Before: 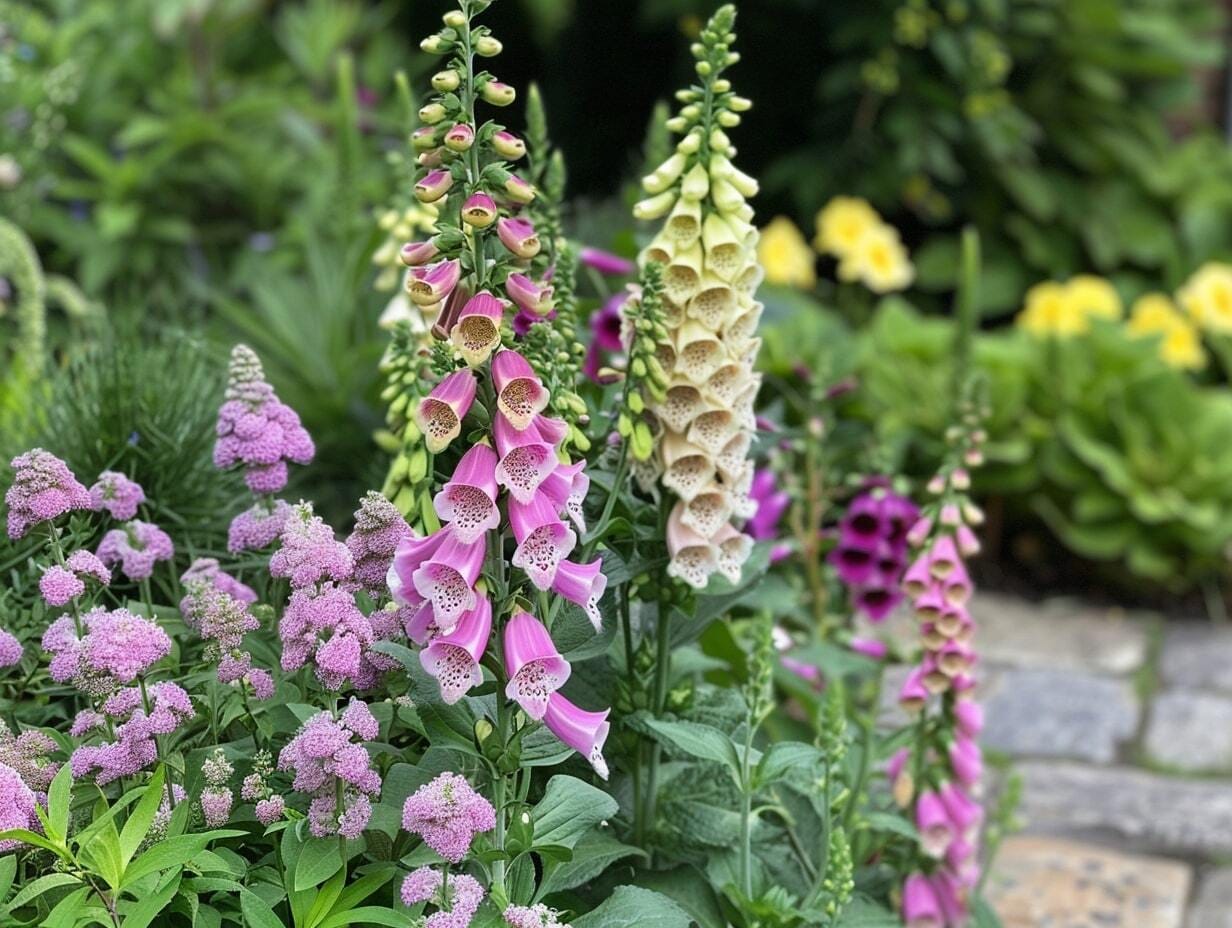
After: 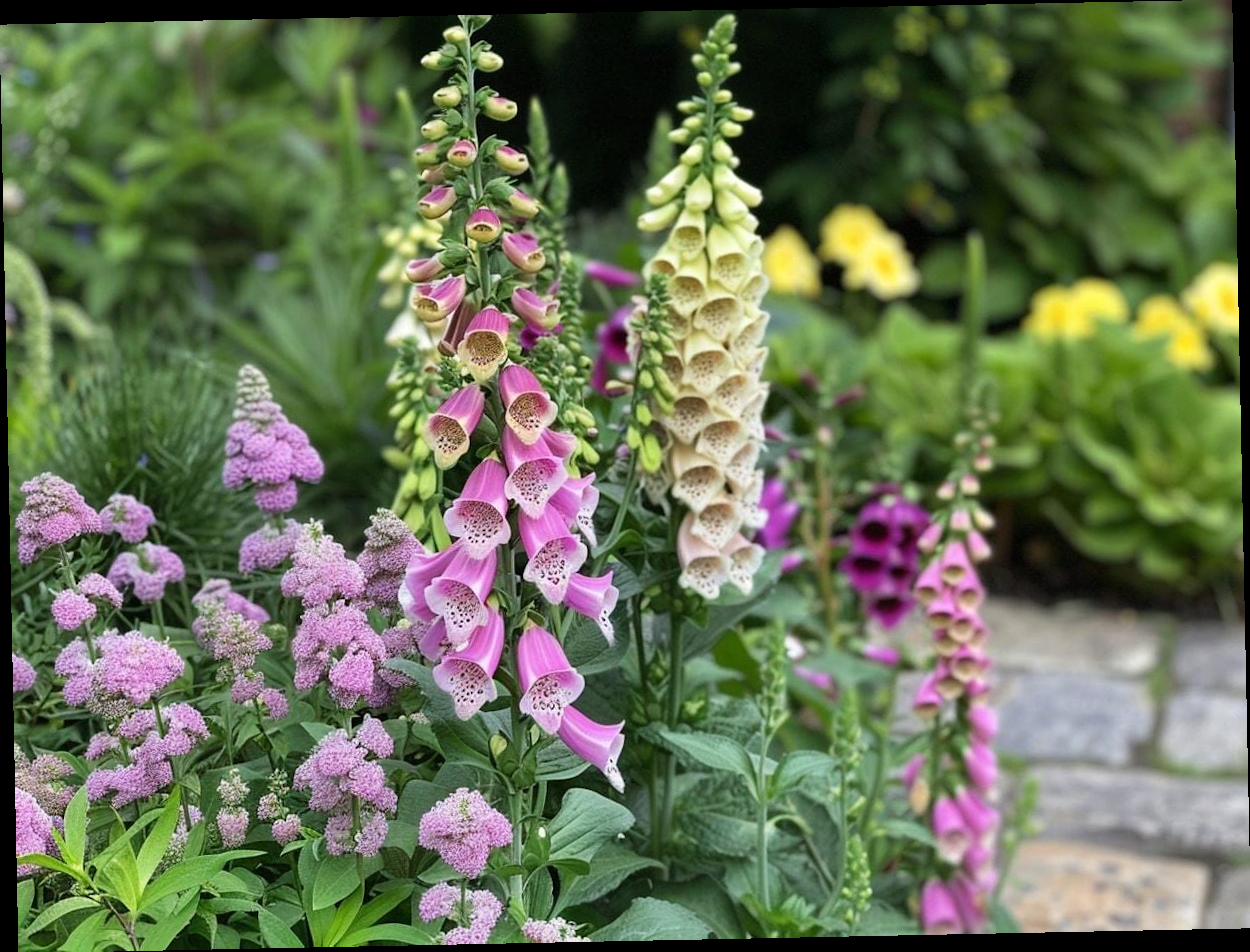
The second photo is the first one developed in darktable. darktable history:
rotate and perspective: rotation -1.17°, automatic cropping off
tone equalizer: on, module defaults
